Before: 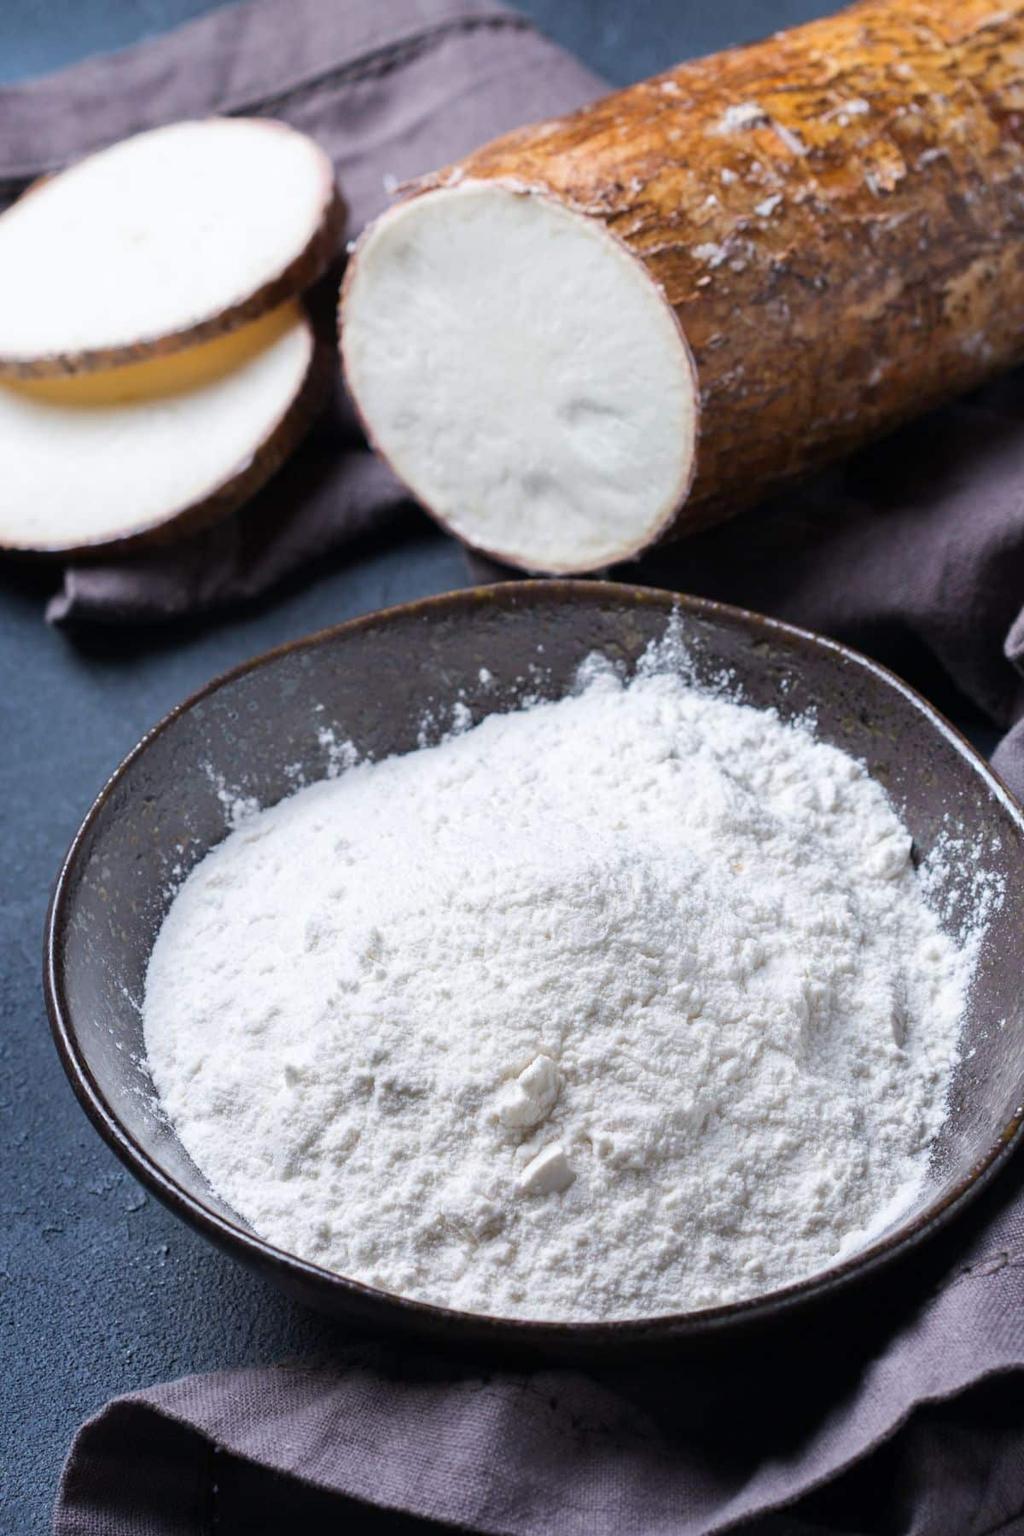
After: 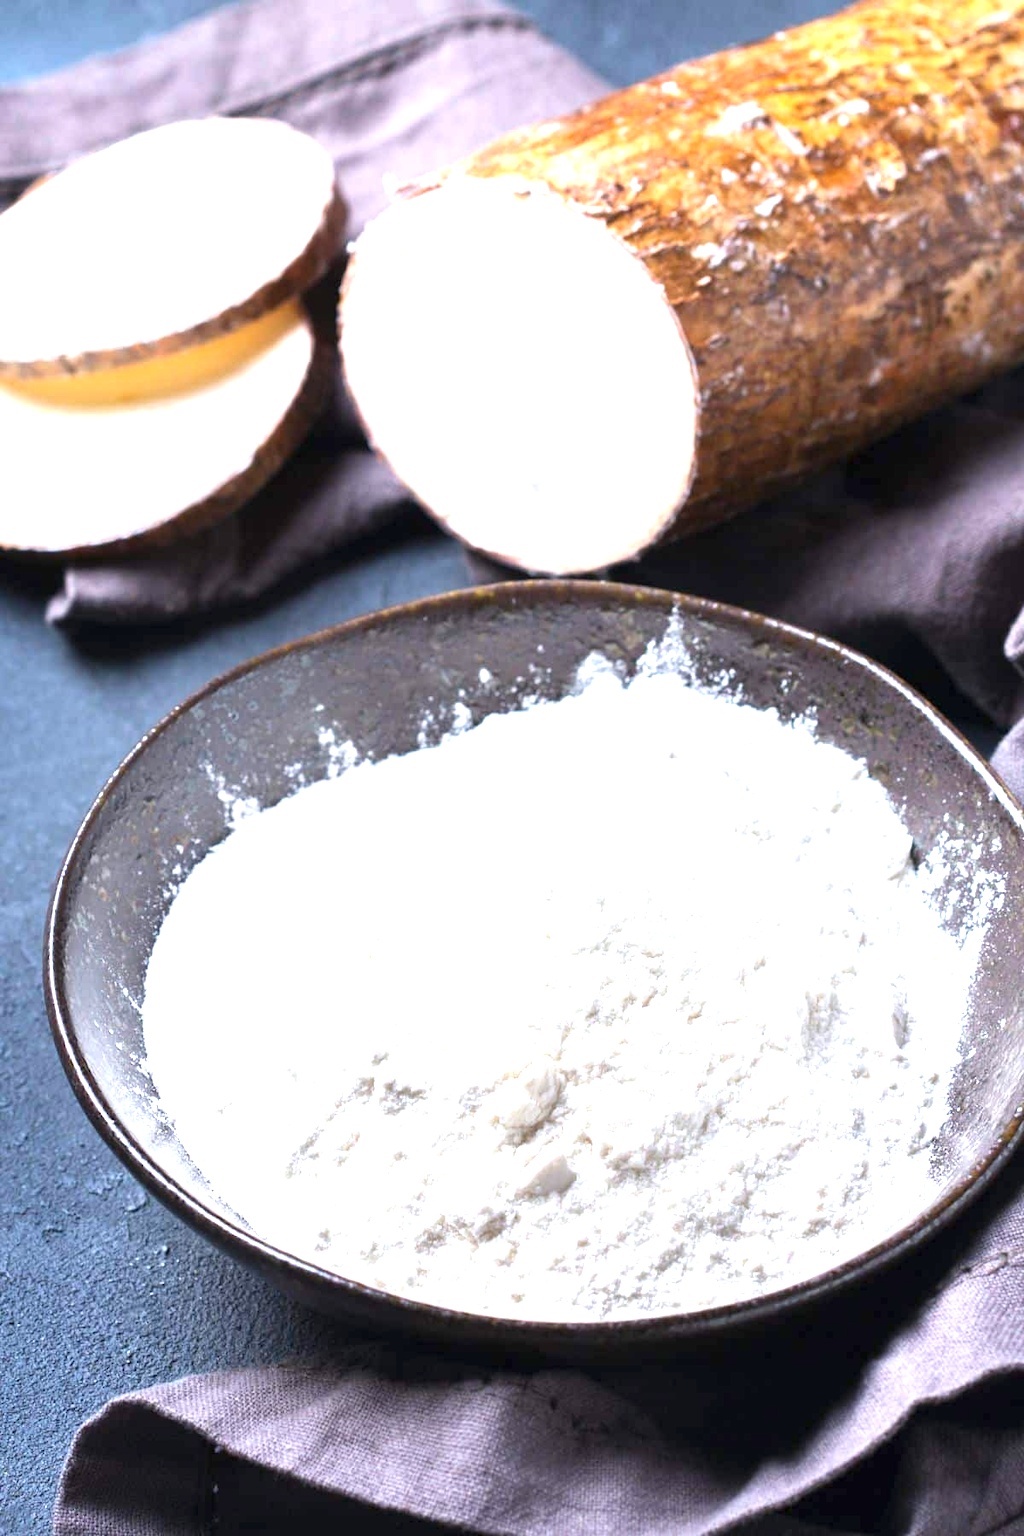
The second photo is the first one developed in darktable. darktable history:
exposure: black level correction 0, exposure 1.37 EV, compensate highlight preservation false
